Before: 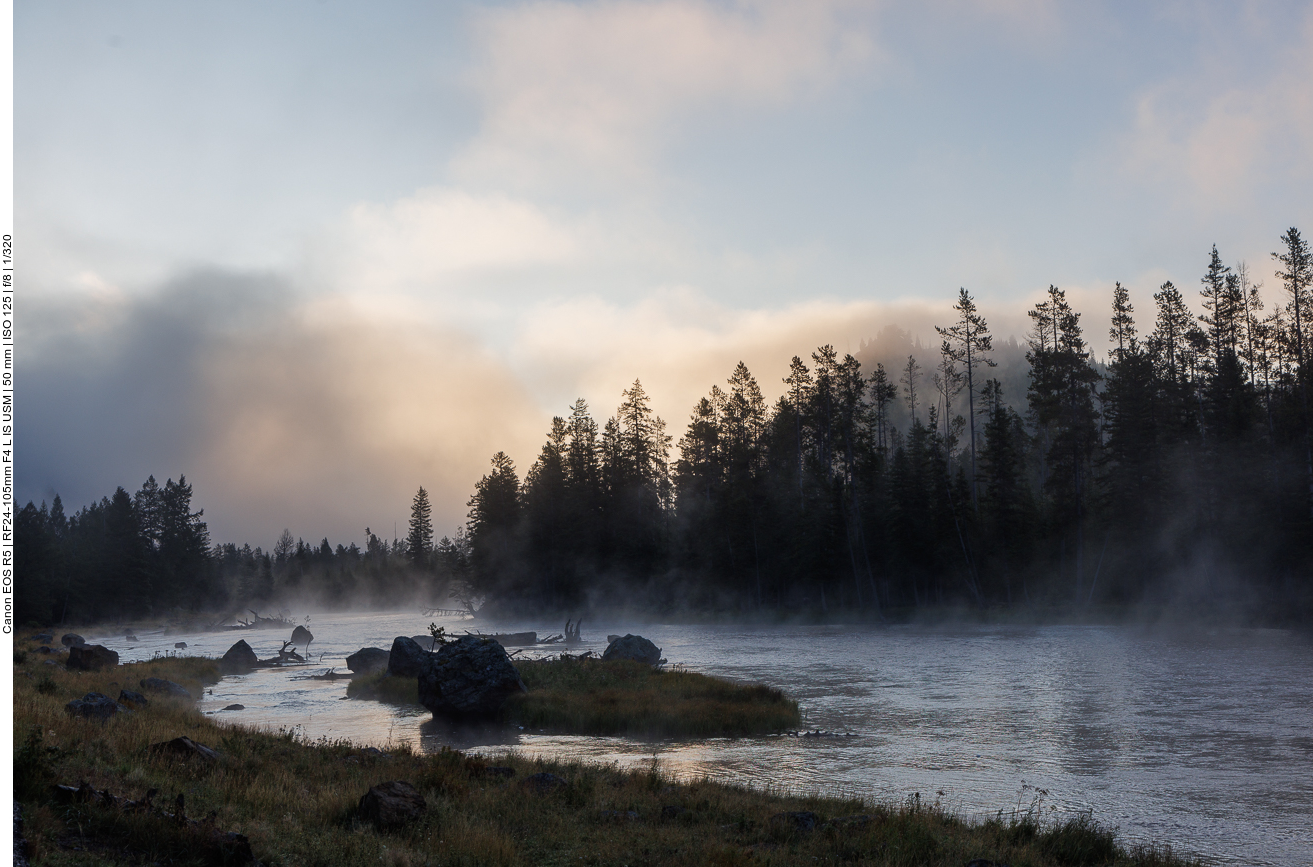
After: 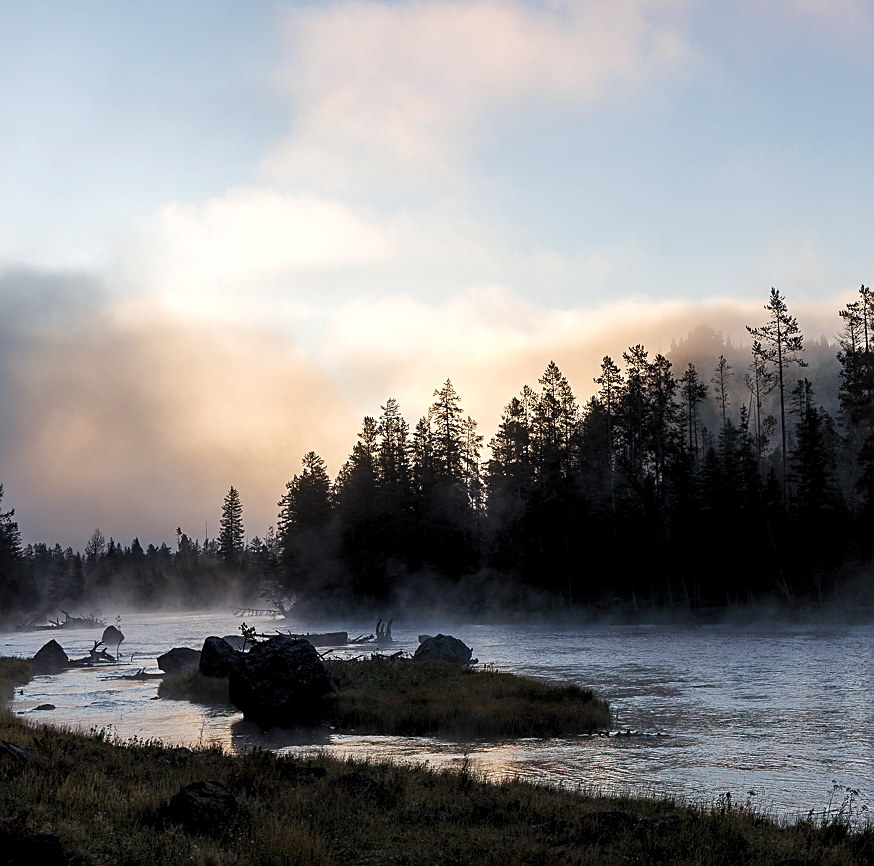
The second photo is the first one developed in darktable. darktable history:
velvia: on, module defaults
crop and rotate: left 14.399%, right 18.993%
sharpen: on, module defaults
levels: levels [0.062, 0.494, 0.925]
contrast brightness saturation: contrast 0.053
